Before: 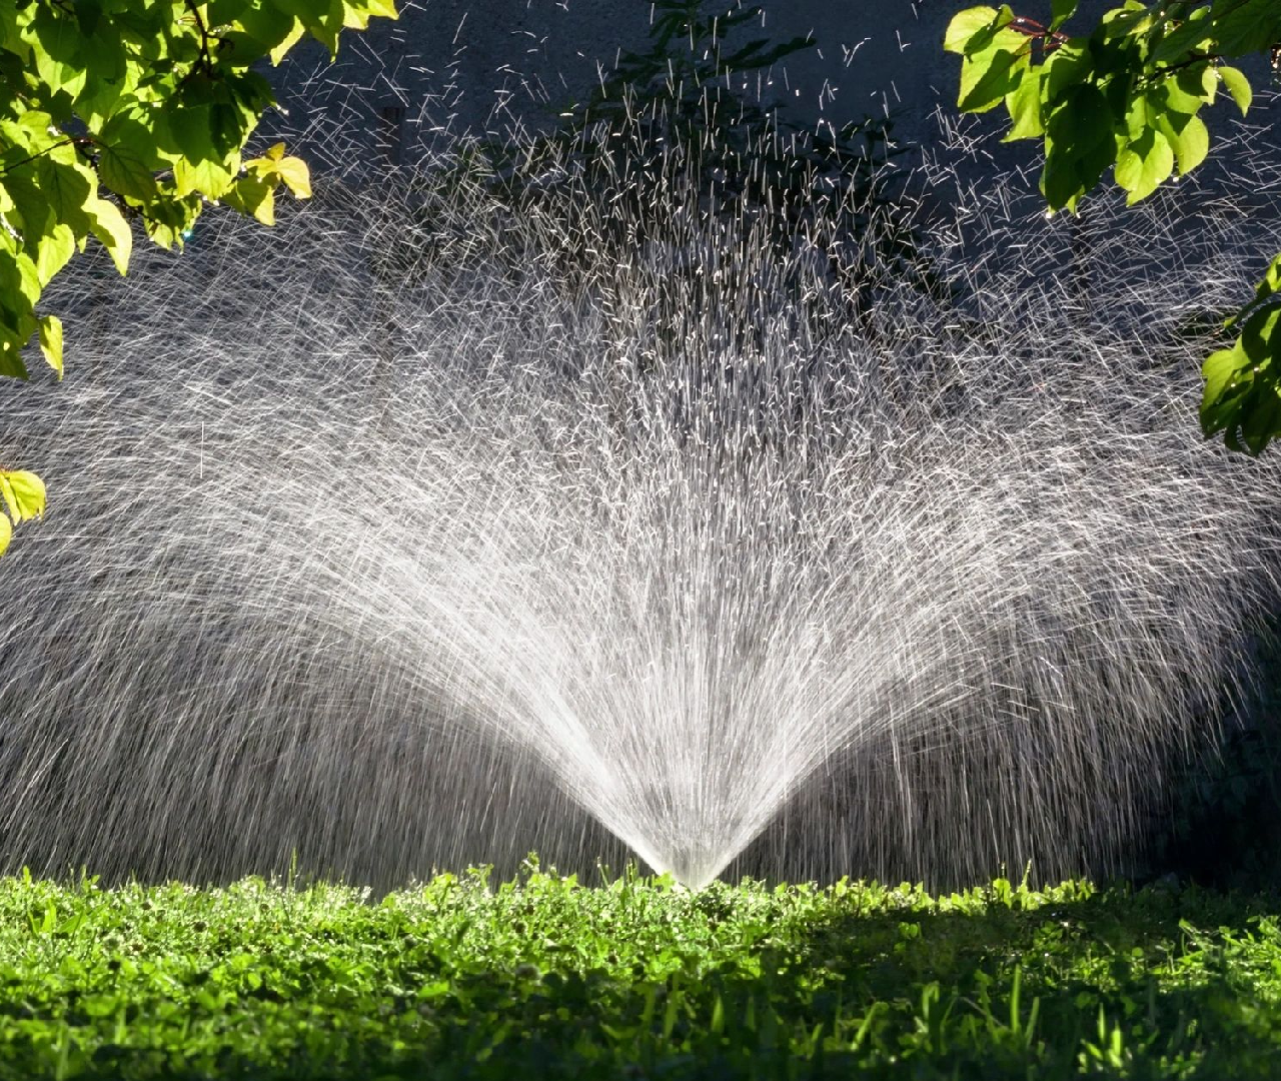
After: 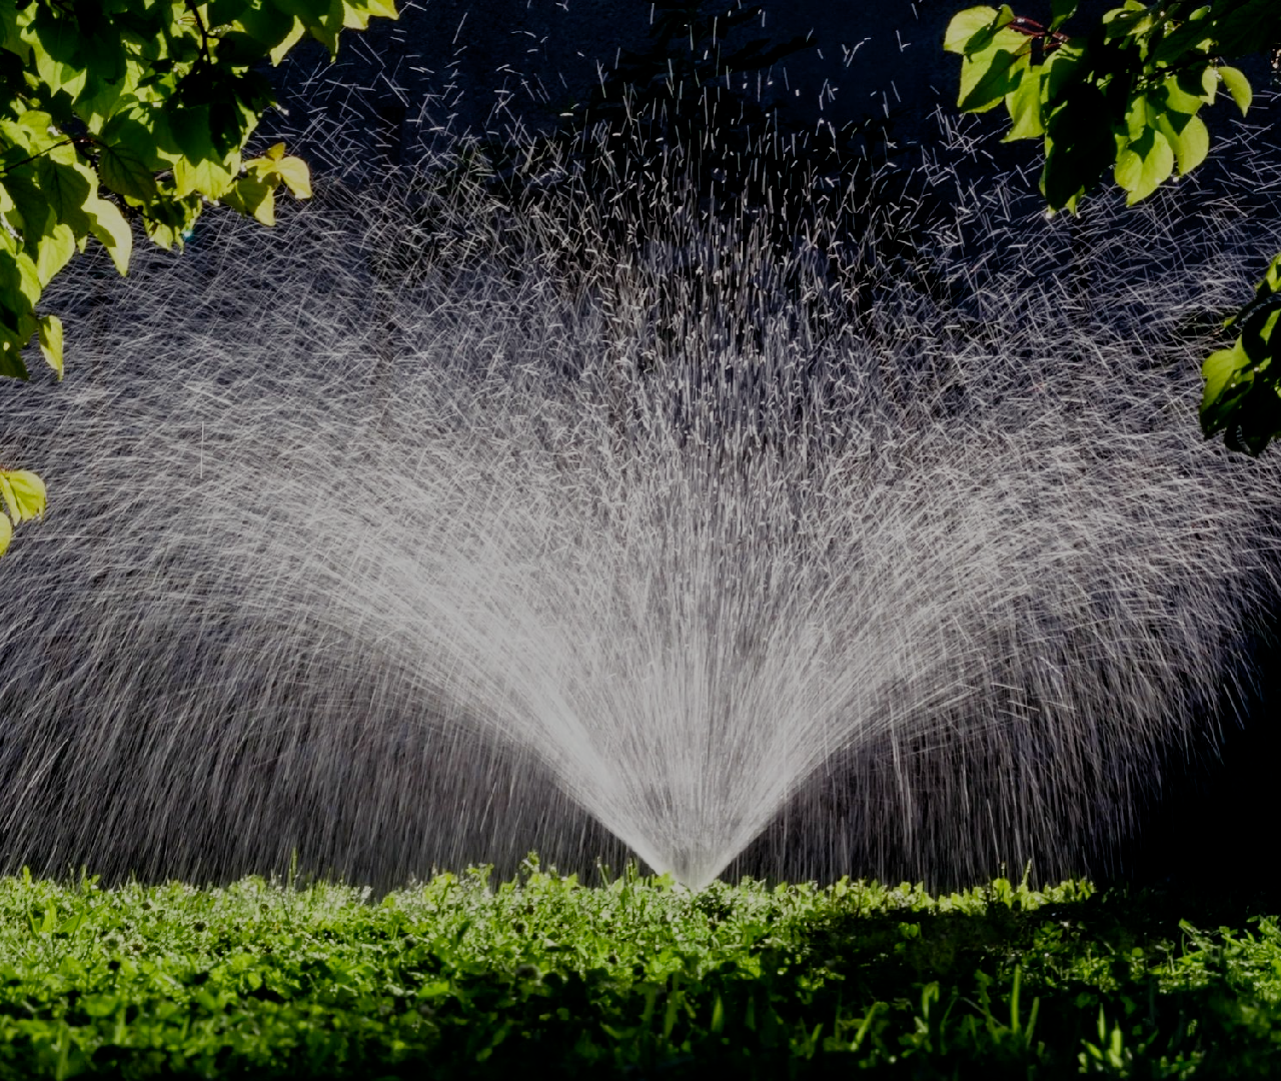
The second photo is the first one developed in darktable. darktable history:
filmic rgb: middle gray luminance 30%, black relative exposure -9 EV, white relative exposure 7 EV, threshold 6 EV, target black luminance 0%, hardness 2.94, latitude 2.04%, contrast 0.963, highlights saturation mix 5%, shadows ↔ highlights balance 12.16%, add noise in highlights 0, preserve chrominance no, color science v3 (2019), use custom middle-gray values true, iterations of high-quality reconstruction 0, contrast in highlights soft, enable highlight reconstruction true
color balance: gamma [0.9, 0.988, 0.975, 1.025], gain [1.05, 1, 1, 1]
bloom: size 16%, threshold 98%, strength 20%
